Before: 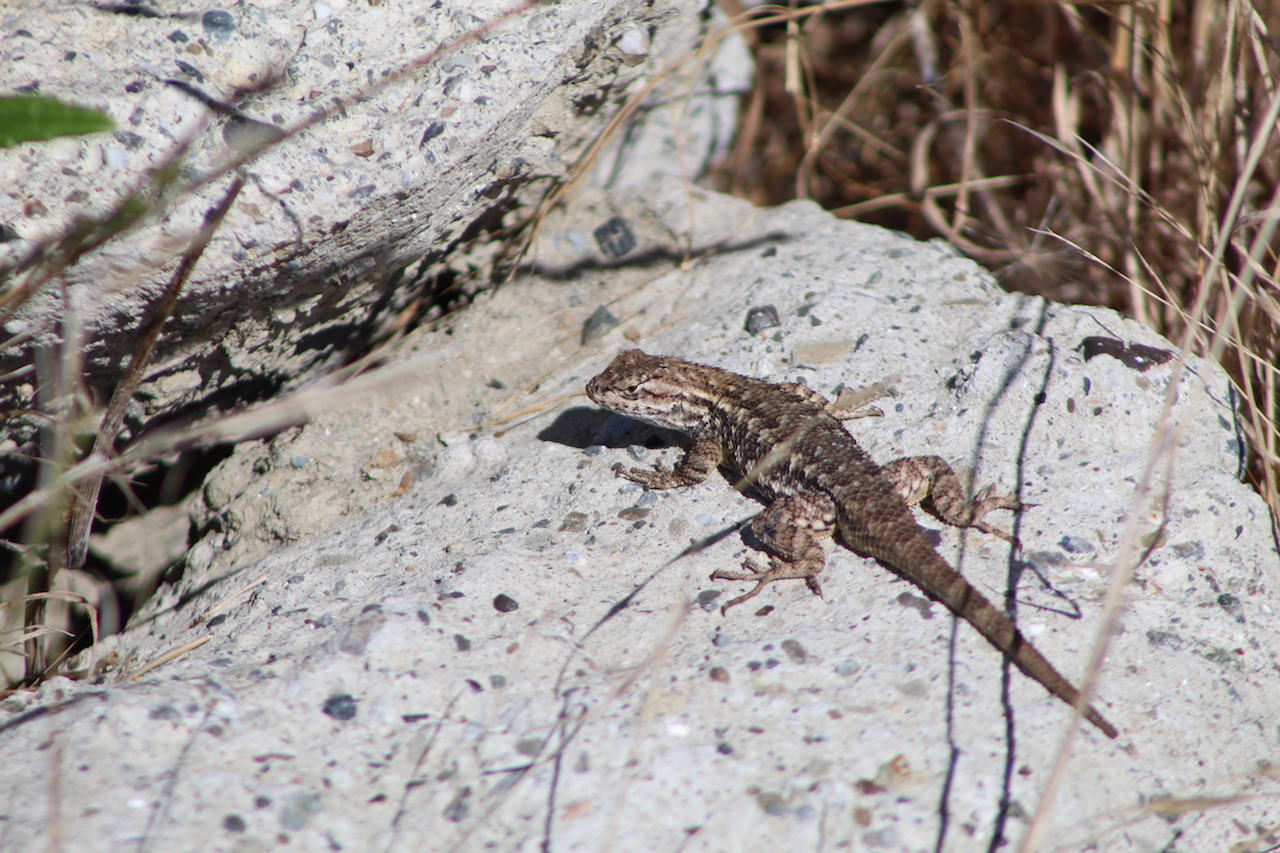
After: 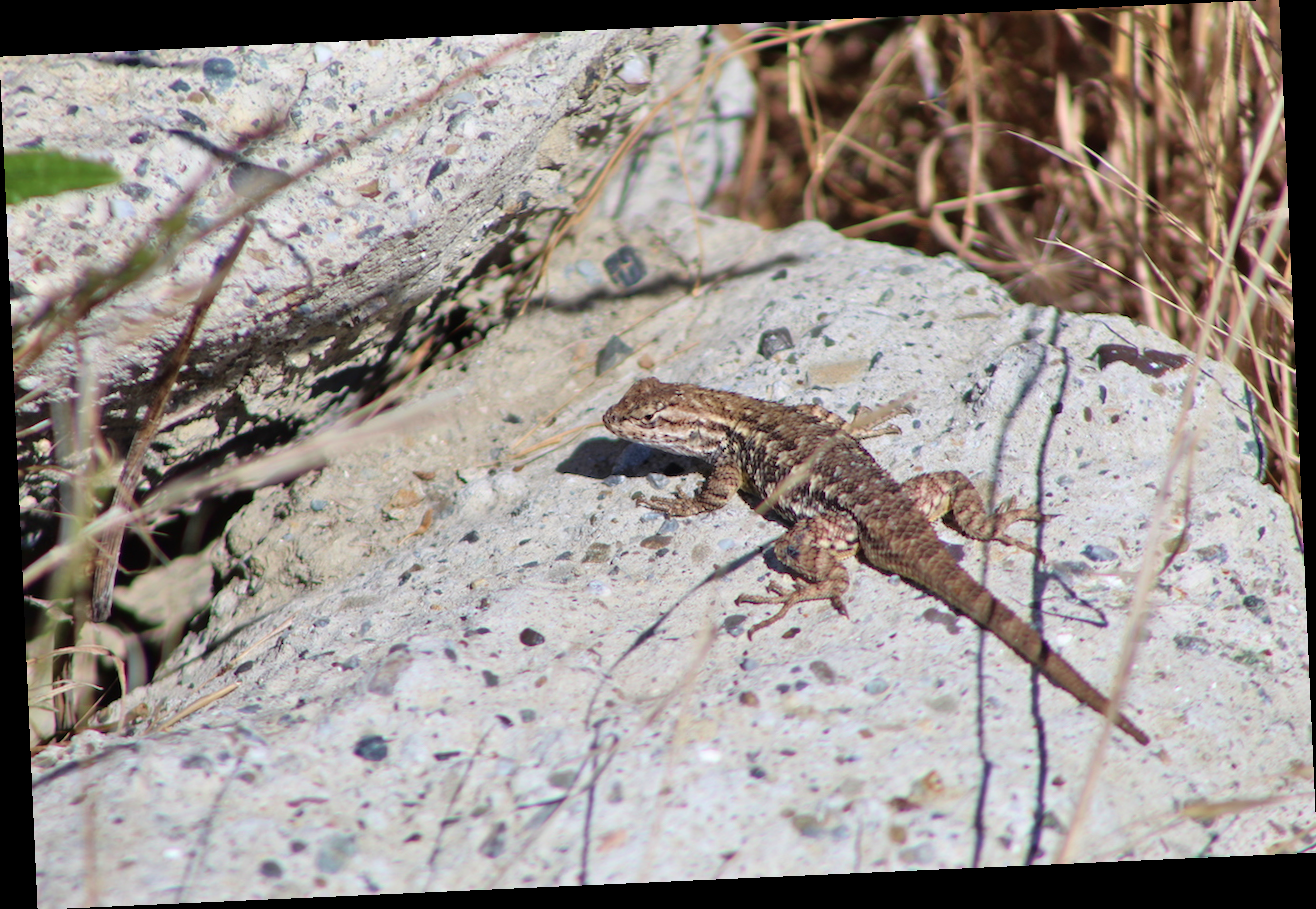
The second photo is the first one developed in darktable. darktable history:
velvia: on, module defaults
tone equalizer: -8 EV 0.001 EV, -7 EV -0.004 EV, -6 EV 0.009 EV, -5 EV 0.032 EV, -4 EV 0.276 EV, -3 EV 0.644 EV, -2 EV 0.584 EV, -1 EV 0.187 EV, +0 EV 0.024 EV
rotate and perspective: rotation -2.56°, automatic cropping off
white balance: emerald 1
